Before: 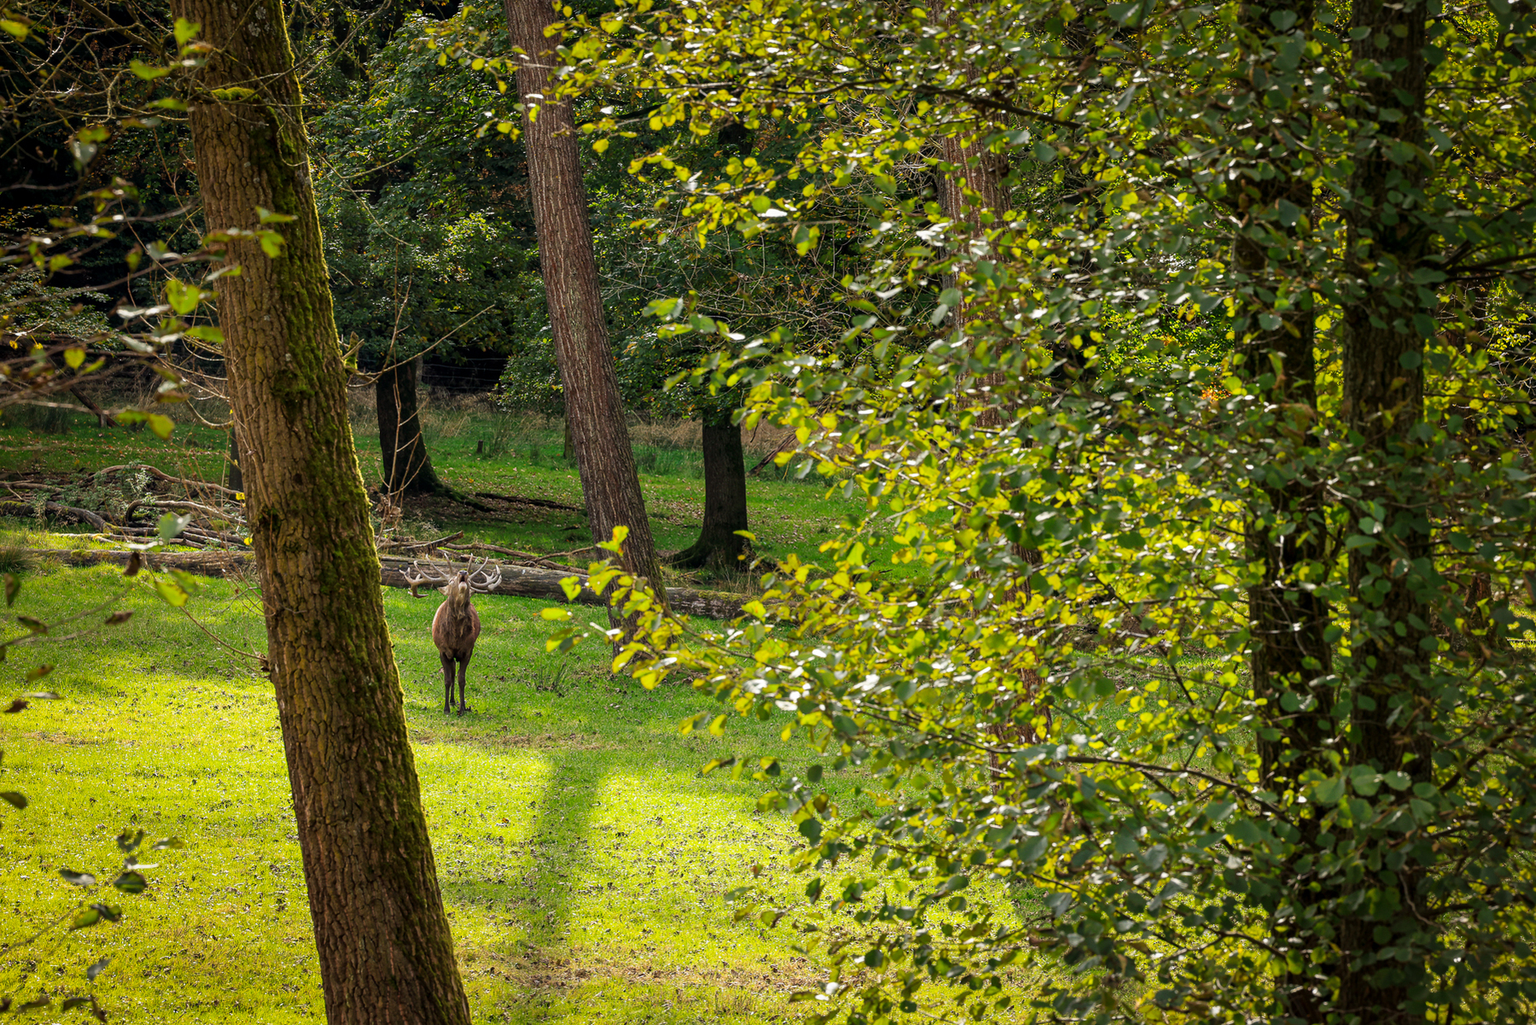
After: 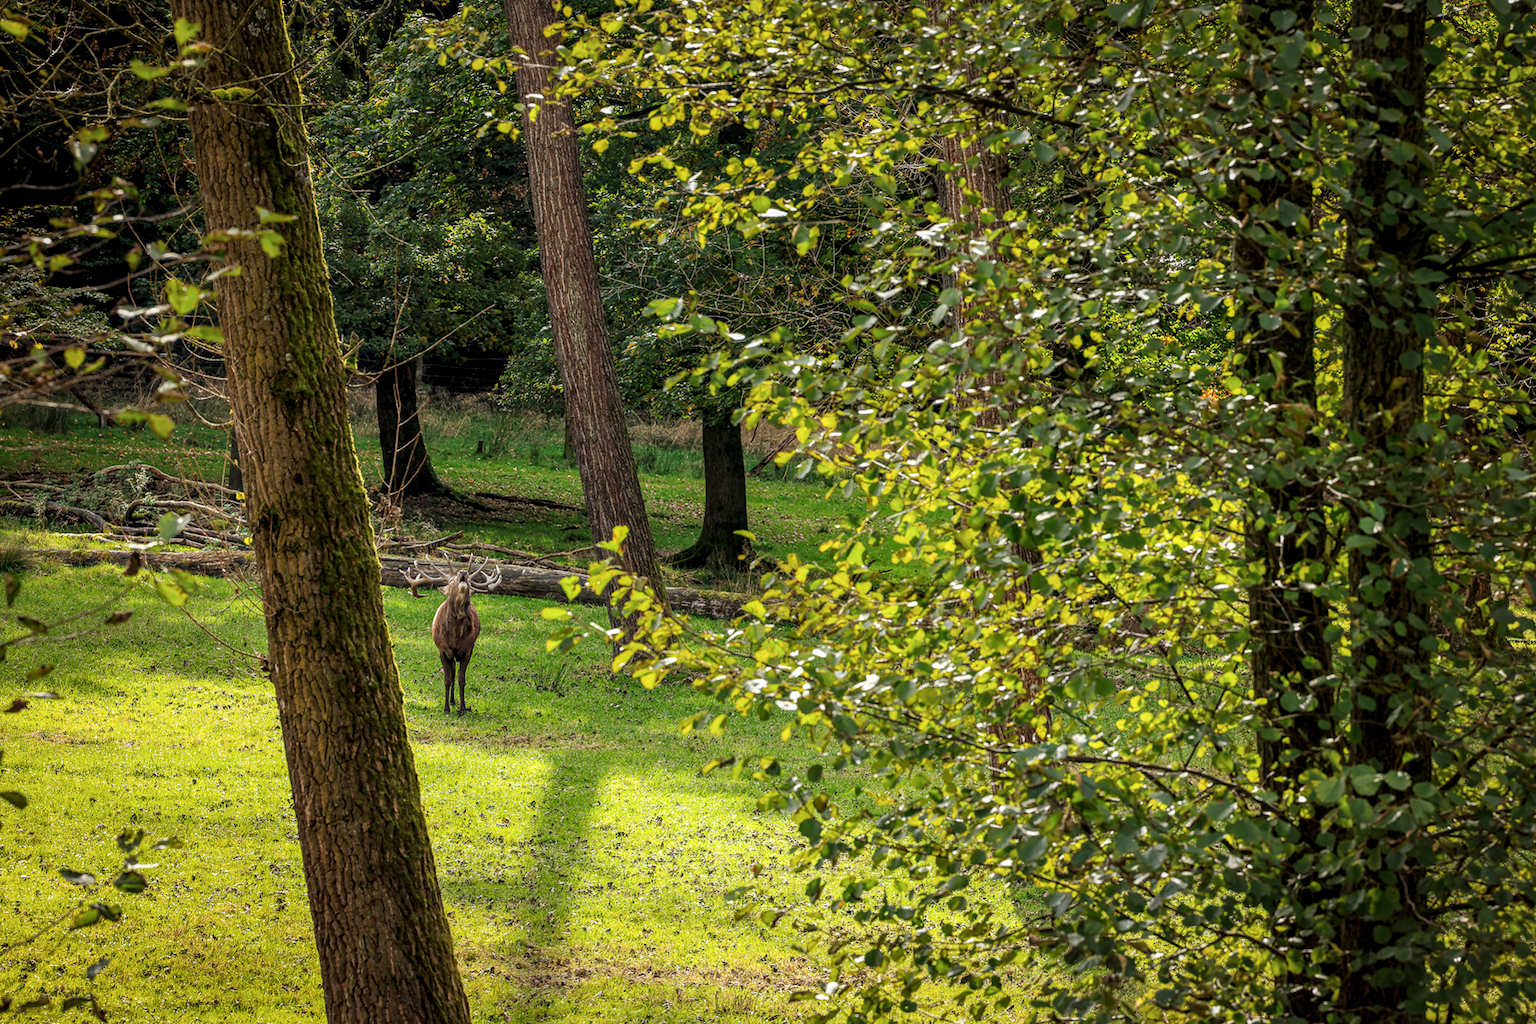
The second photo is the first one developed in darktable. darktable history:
contrast brightness saturation: saturation -0.05
local contrast: on, module defaults
